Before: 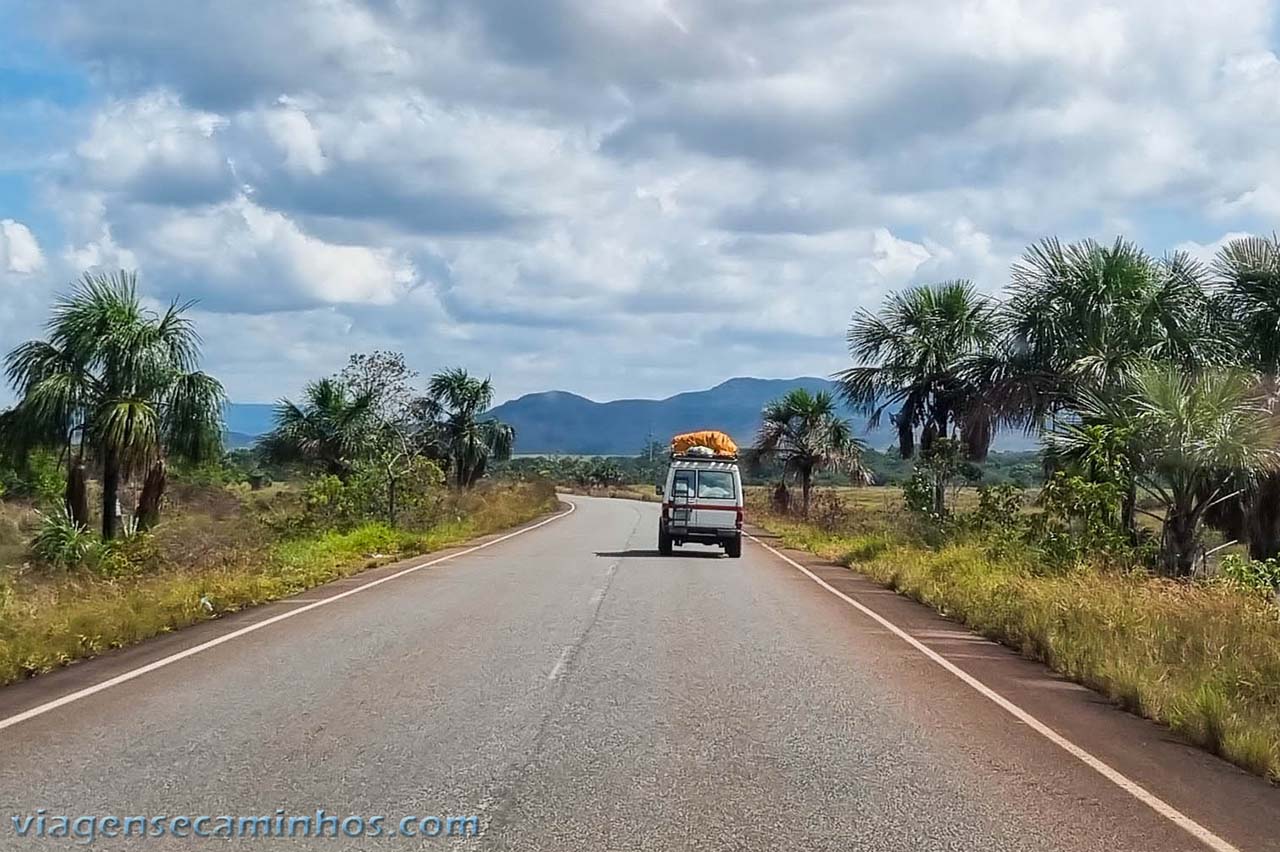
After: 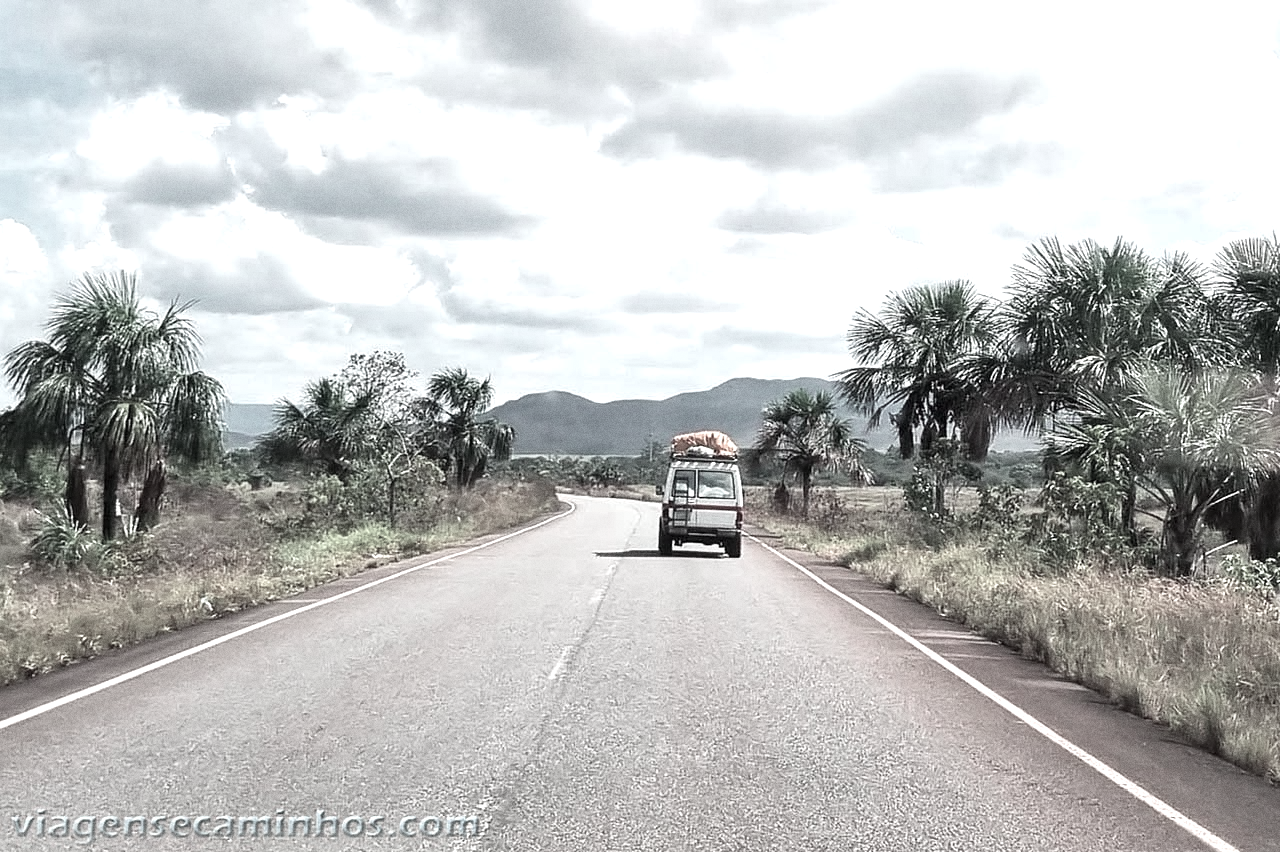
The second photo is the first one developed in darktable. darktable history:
color contrast: green-magenta contrast 0.3, blue-yellow contrast 0.15
exposure: exposure 0.95 EV, compensate highlight preservation false
grain: coarseness 0.09 ISO
